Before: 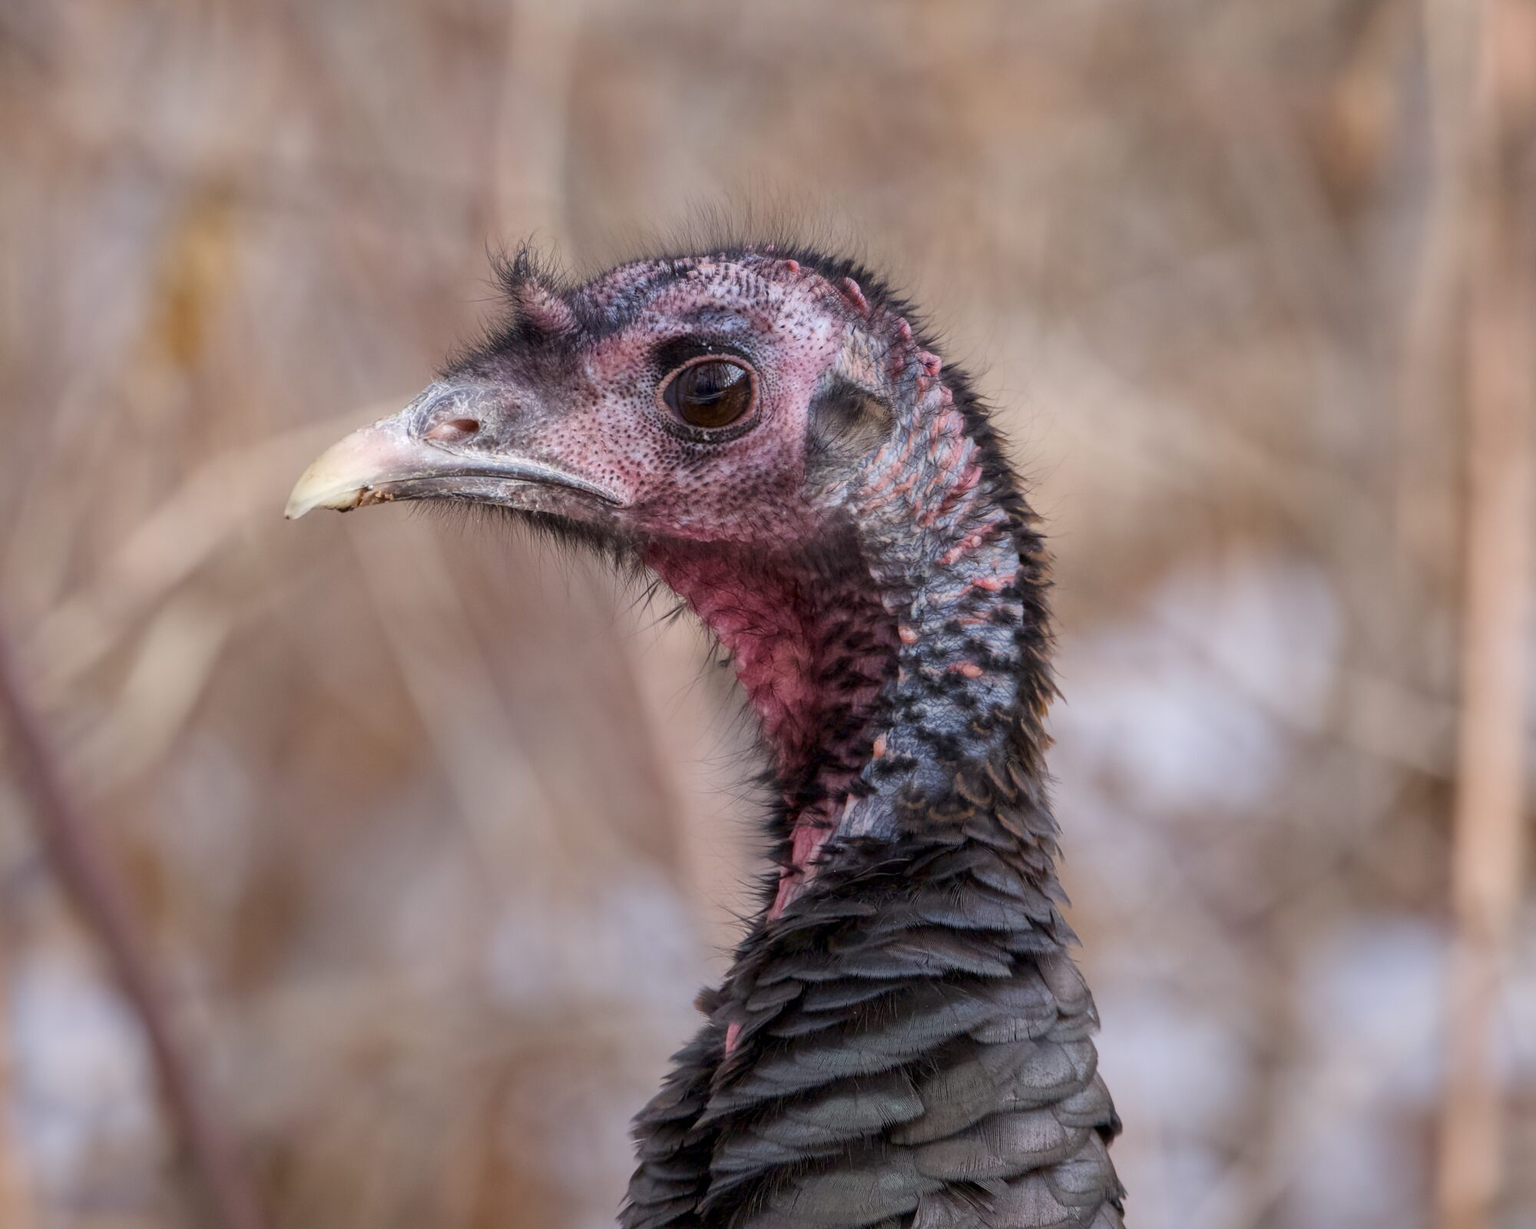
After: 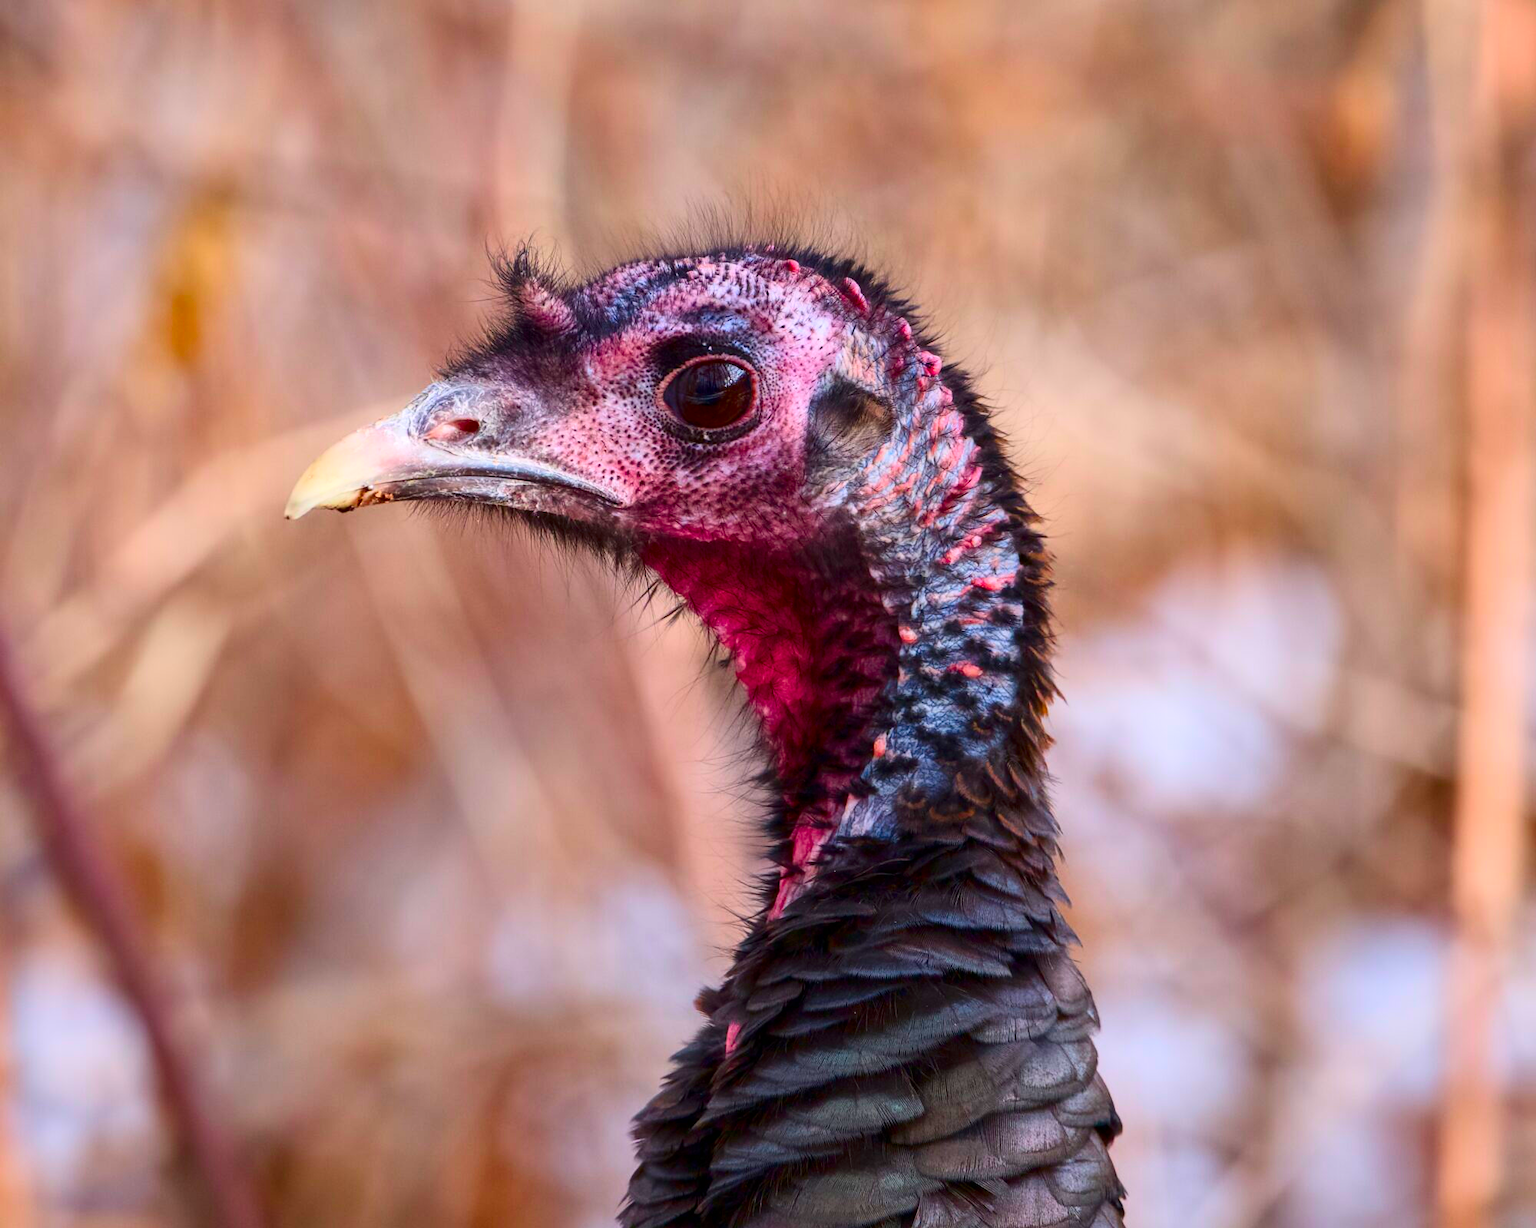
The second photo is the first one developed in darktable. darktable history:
contrast brightness saturation: contrast 0.266, brightness 0.016, saturation 0.861
